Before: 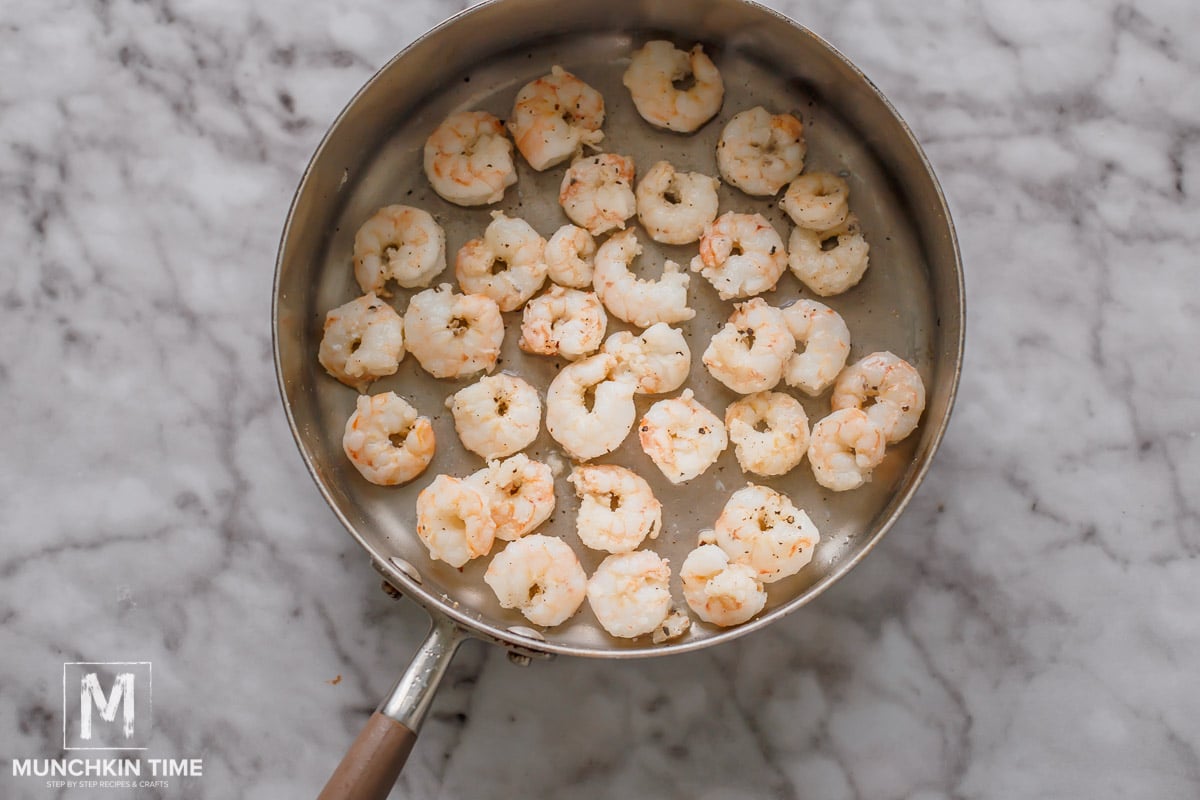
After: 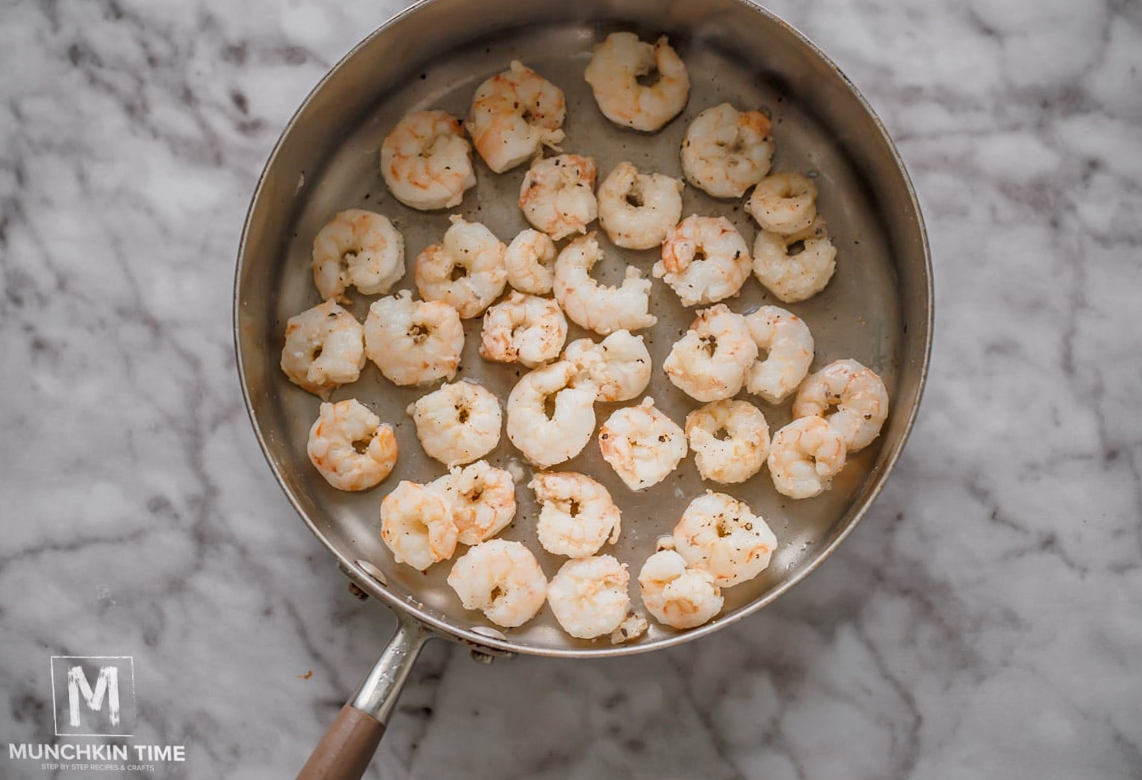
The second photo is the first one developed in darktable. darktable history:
color correction: saturation 0.99
vignetting: fall-off start 92.6%, brightness -0.52, saturation -0.51, center (-0.012, 0)
shadows and highlights: soften with gaussian
local contrast: mode bilateral grid, contrast 15, coarseness 36, detail 105%, midtone range 0.2
rotate and perspective: rotation 0.074°, lens shift (vertical) 0.096, lens shift (horizontal) -0.041, crop left 0.043, crop right 0.952, crop top 0.024, crop bottom 0.979
